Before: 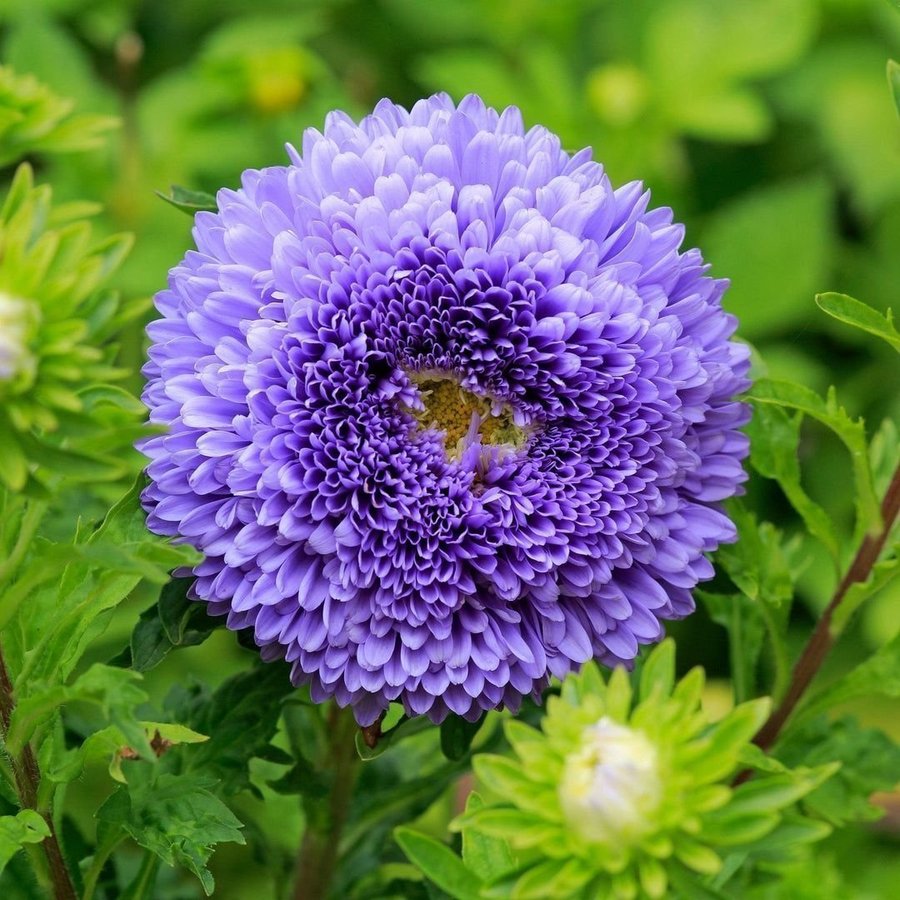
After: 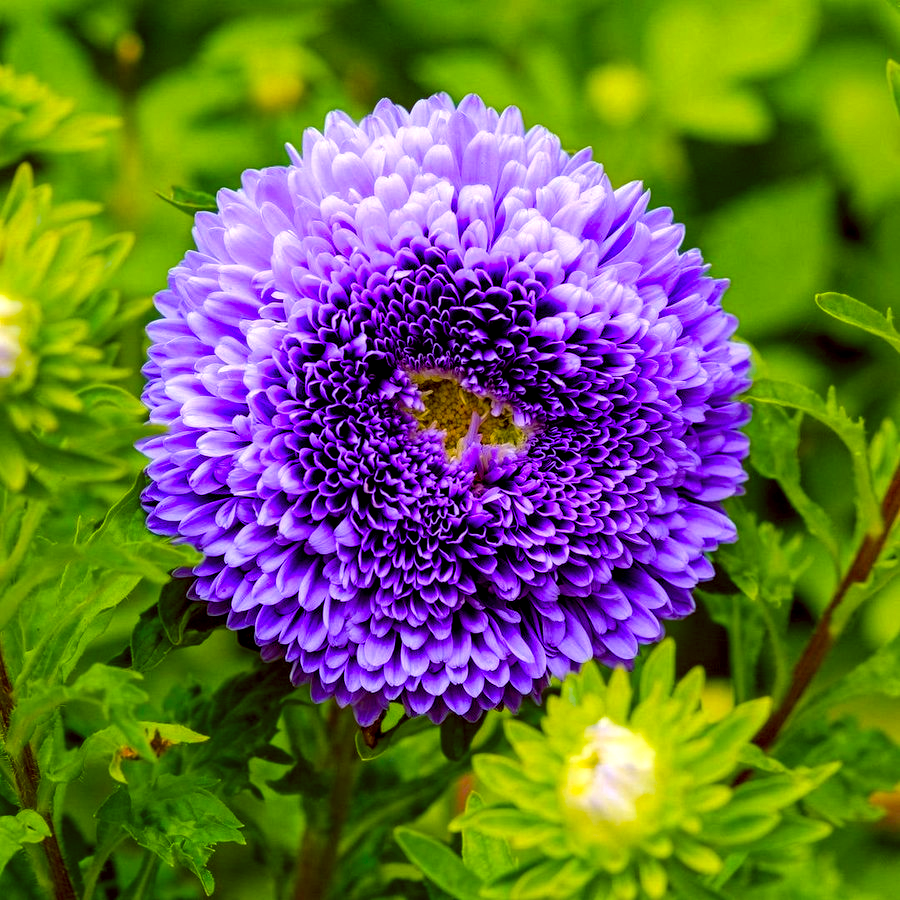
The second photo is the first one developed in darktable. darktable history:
tone equalizer: edges refinement/feathering 500, mask exposure compensation -1.57 EV, preserve details no
color balance rgb: shadows lift › chroma 5.742%, shadows lift › hue 238.79°, highlights gain › chroma 1.052%, highlights gain › hue 67.26°, global offset › luminance -0.19%, global offset › chroma 0.263%, linear chroma grading › global chroma 39.816%, perceptual saturation grading › global saturation 20%, perceptual saturation grading › highlights -25.024%, perceptual saturation grading › shadows 24.782%, global vibrance 30.127%, contrast 10.369%
local contrast: on, module defaults
